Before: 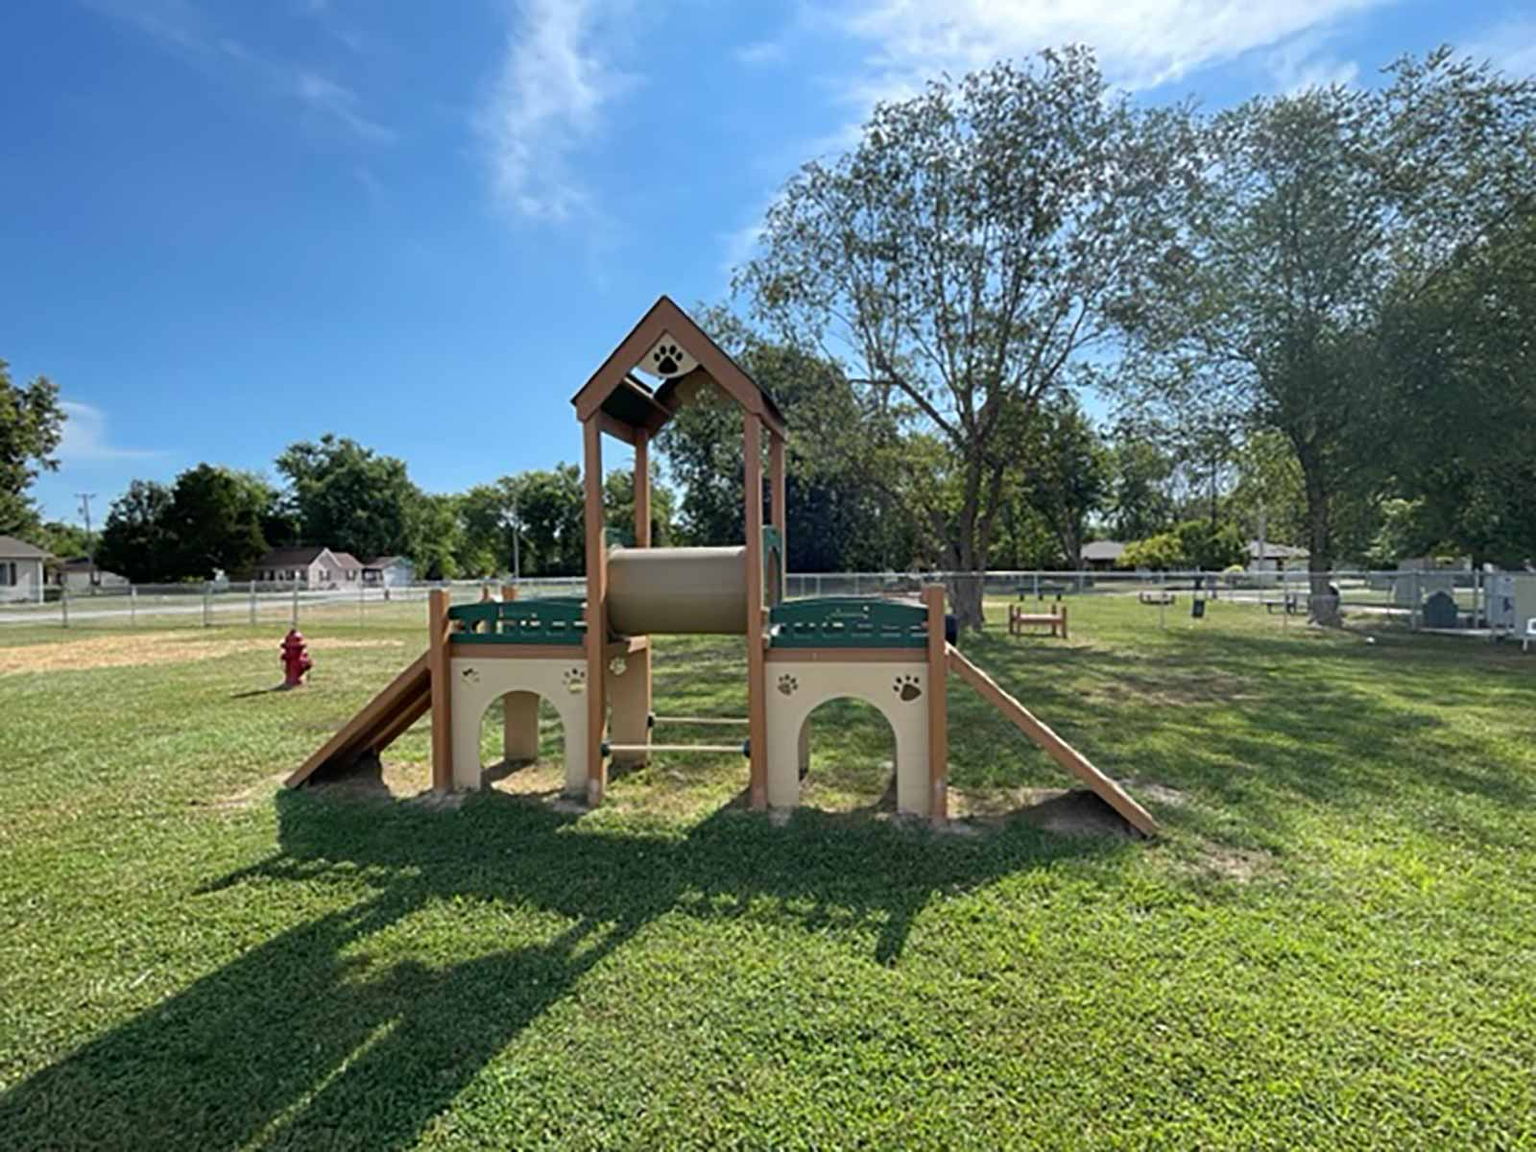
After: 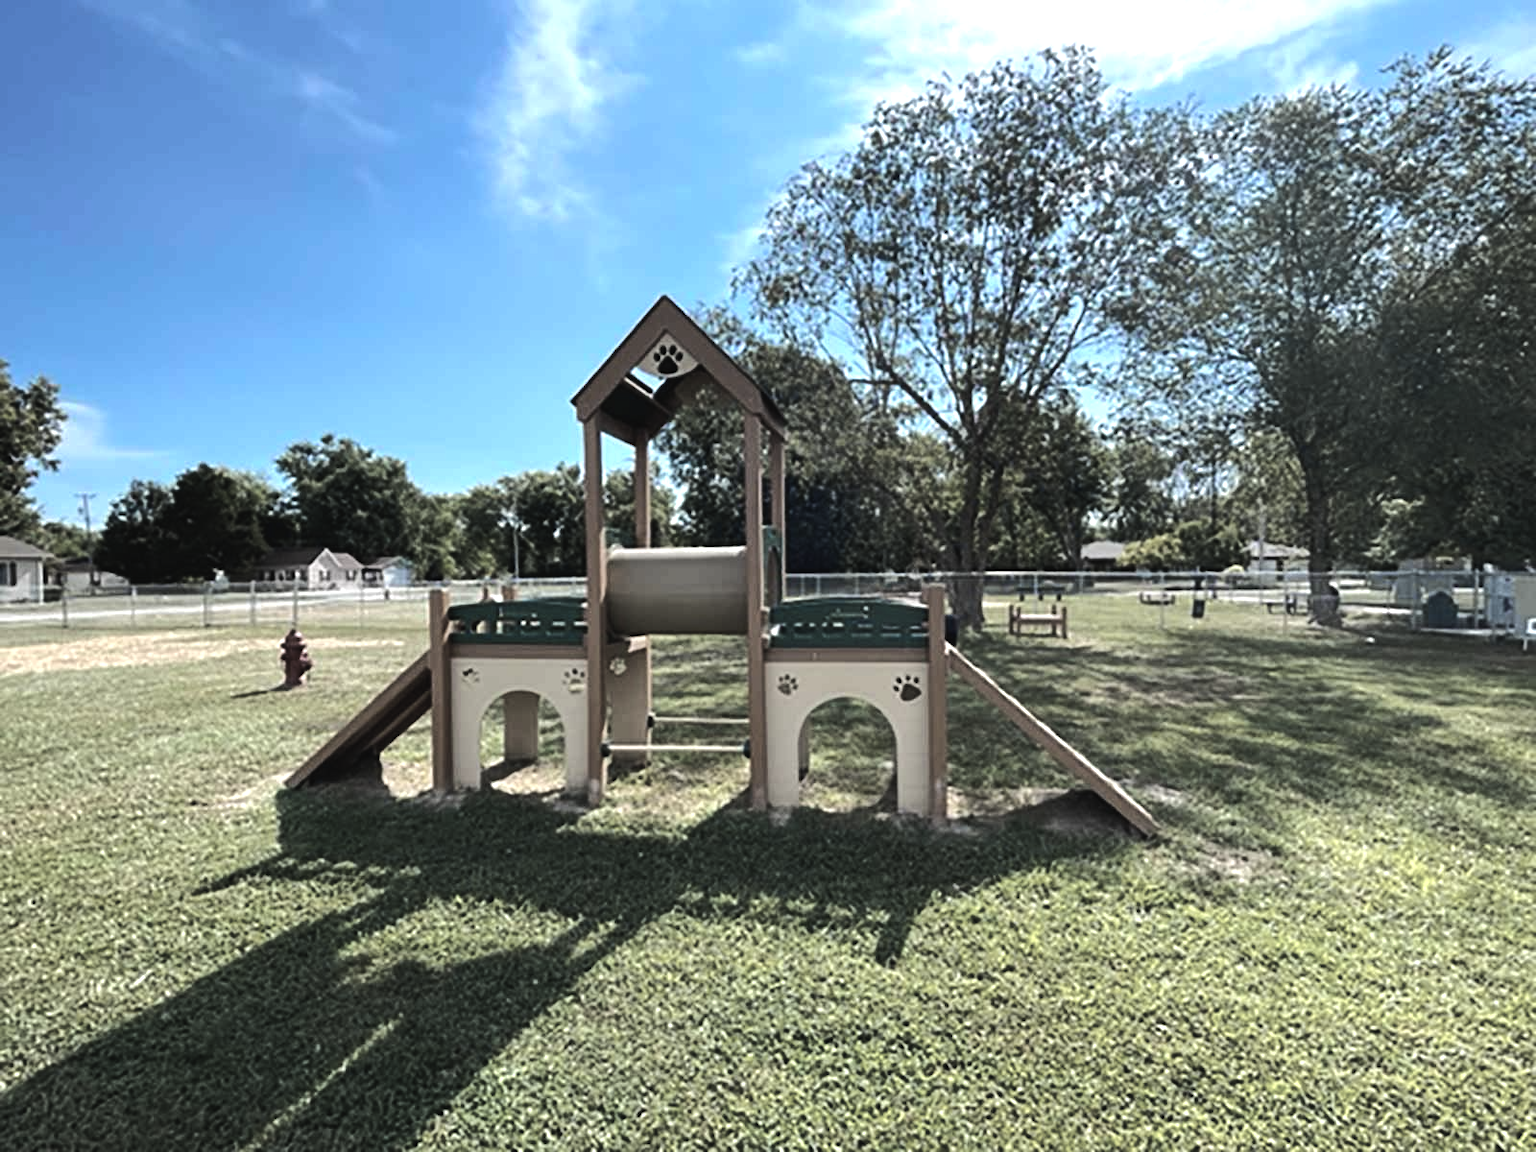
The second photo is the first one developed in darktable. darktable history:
color zones: curves: ch1 [(0.238, 0.163) (0.476, 0.2) (0.733, 0.322) (0.848, 0.134)]
color balance rgb: global offset › luminance 0.71%, perceptual saturation grading › global saturation -11.5%, perceptual brilliance grading › highlights 17.77%, perceptual brilliance grading › mid-tones 31.71%, perceptual brilliance grading › shadows -31.01%, global vibrance 50%
contrast brightness saturation: saturation 0.13
